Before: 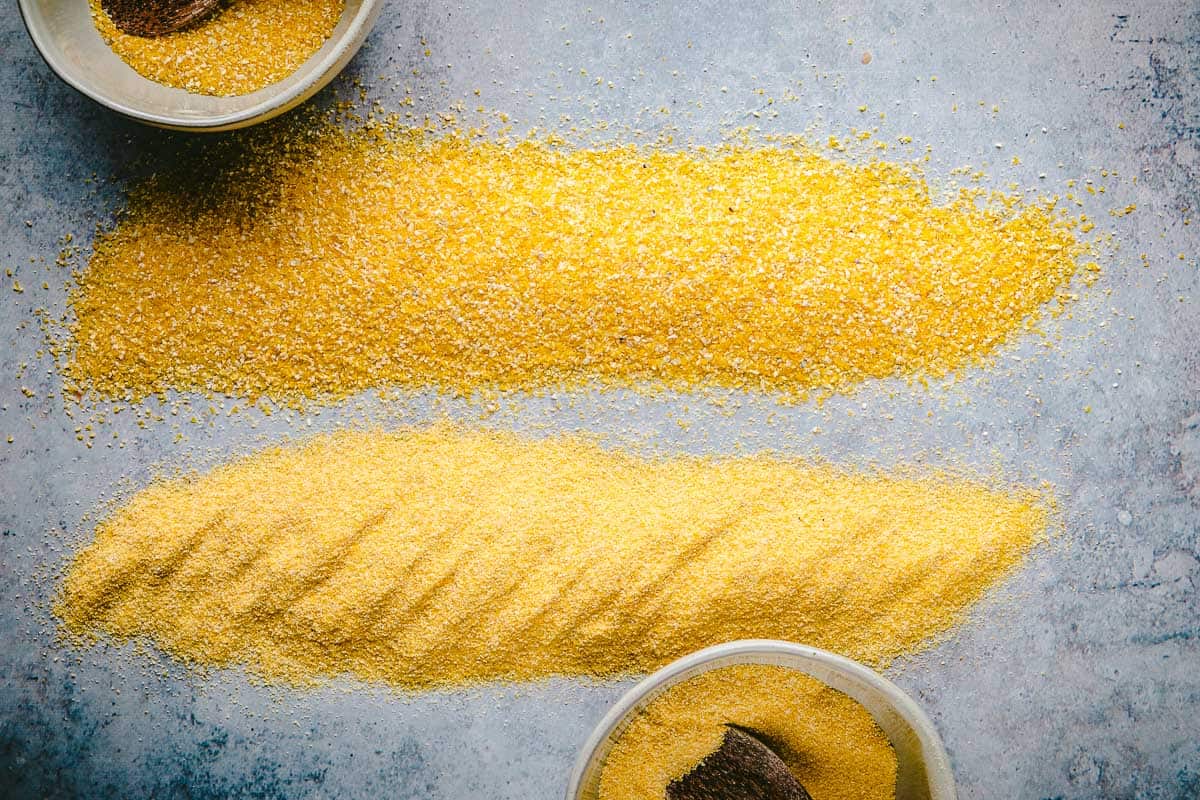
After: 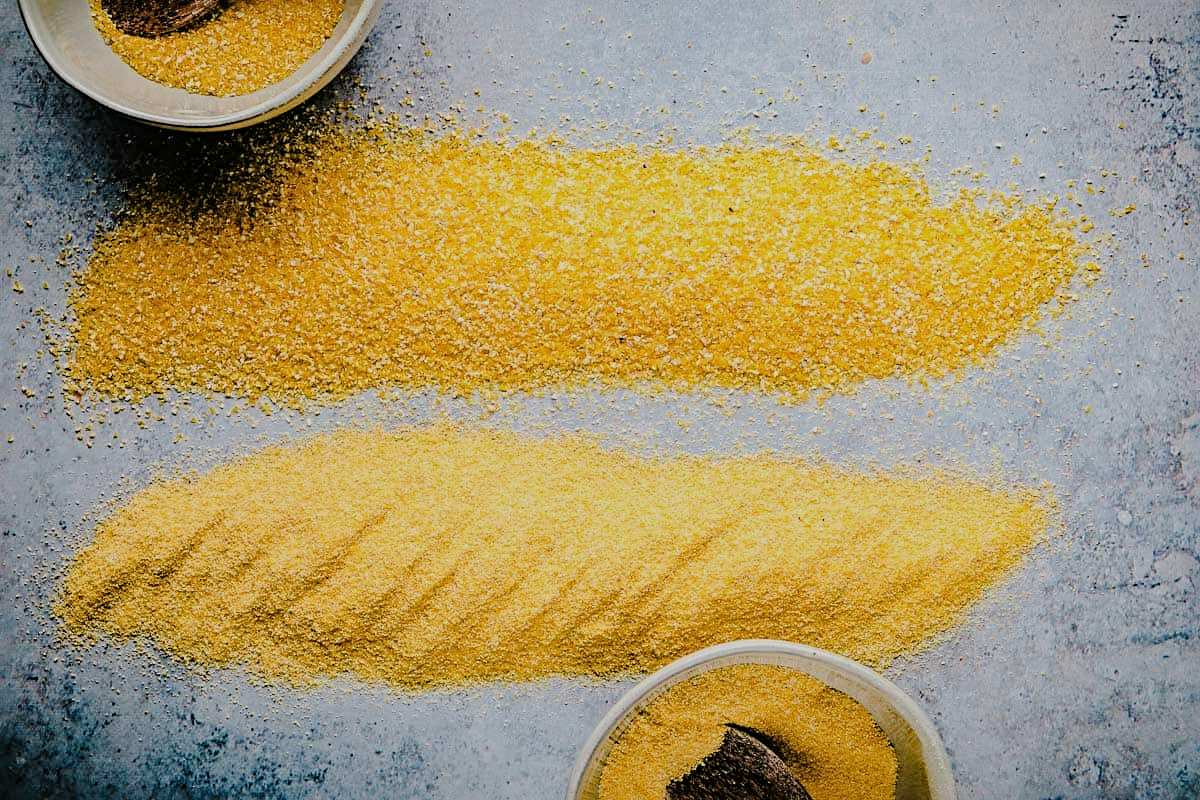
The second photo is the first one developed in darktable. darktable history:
sharpen: radius 4.883
filmic rgb: black relative exposure -7.15 EV, white relative exposure 5.36 EV, hardness 3.02, color science v6 (2022)
white balance: emerald 1
